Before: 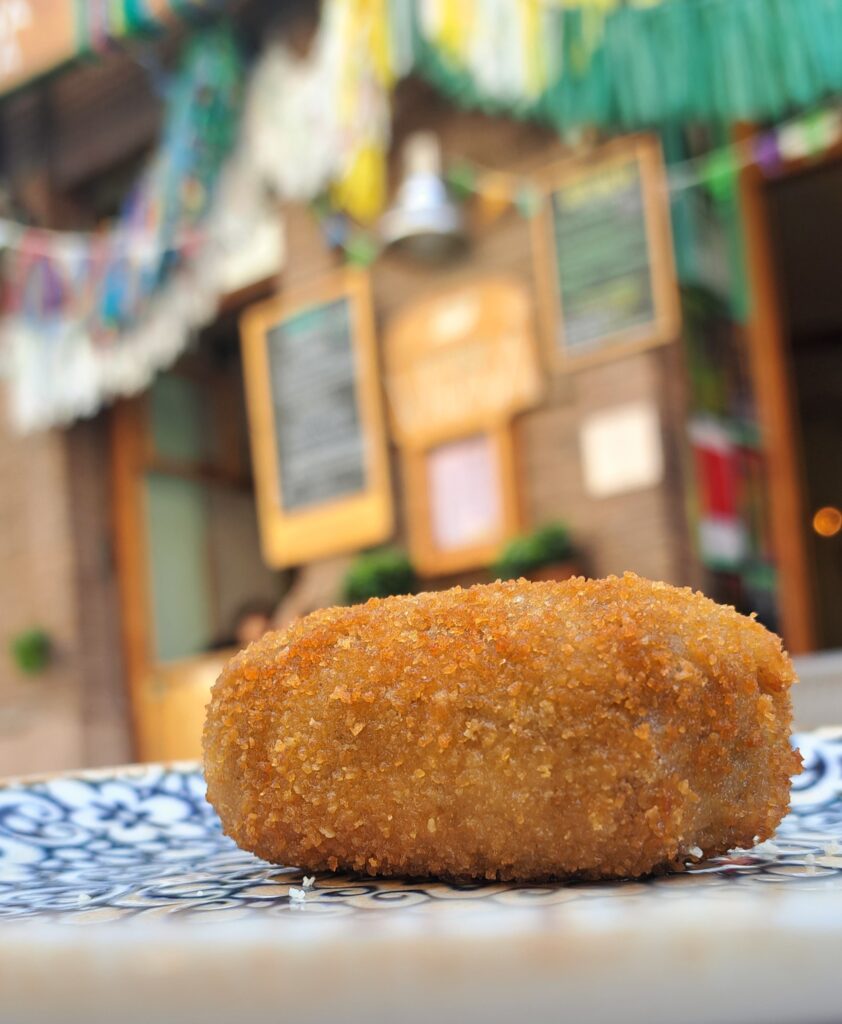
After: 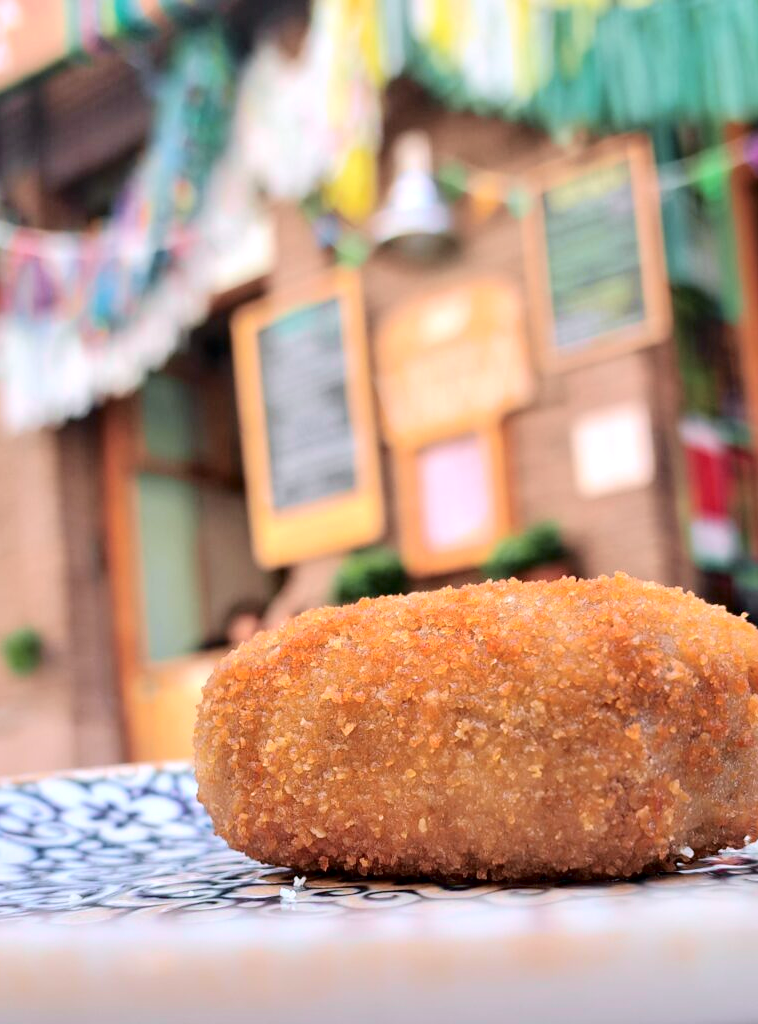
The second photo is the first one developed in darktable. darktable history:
contrast equalizer: octaves 7, y [[0.6 ×6], [0.55 ×6], [0 ×6], [0 ×6], [0 ×6]], mix 0.3
tone curve: curves: ch0 [(0.003, 0) (0.066, 0.023) (0.149, 0.094) (0.264, 0.238) (0.395, 0.421) (0.517, 0.56) (0.688, 0.743) (0.813, 0.846) (1, 1)]; ch1 [(0, 0) (0.164, 0.115) (0.337, 0.332) (0.39, 0.398) (0.464, 0.461) (0.501, 0.5) (0.521, 0.535) (0.571, 0.588) (0.652, 0.681) (0.733, 0.749) (0.811, 0.796) (1, 1)]; ch2 [(0, 0) (0.337, 0.382) (0.464, 0.476) (0.501, 0.502) (0.527, 0.54) (0.556, 0.567) (0.6, 0.59) (0.687, 0.675) (1, 1)], color space Lab, independent channels, preserve colors none
white balance: red 1.004, blue 1.096
contrast brightness saturation: contrast 0.05, brightness 0.06, saturation 0.01
crop and rotate: left 1.088%, right 8.807%
